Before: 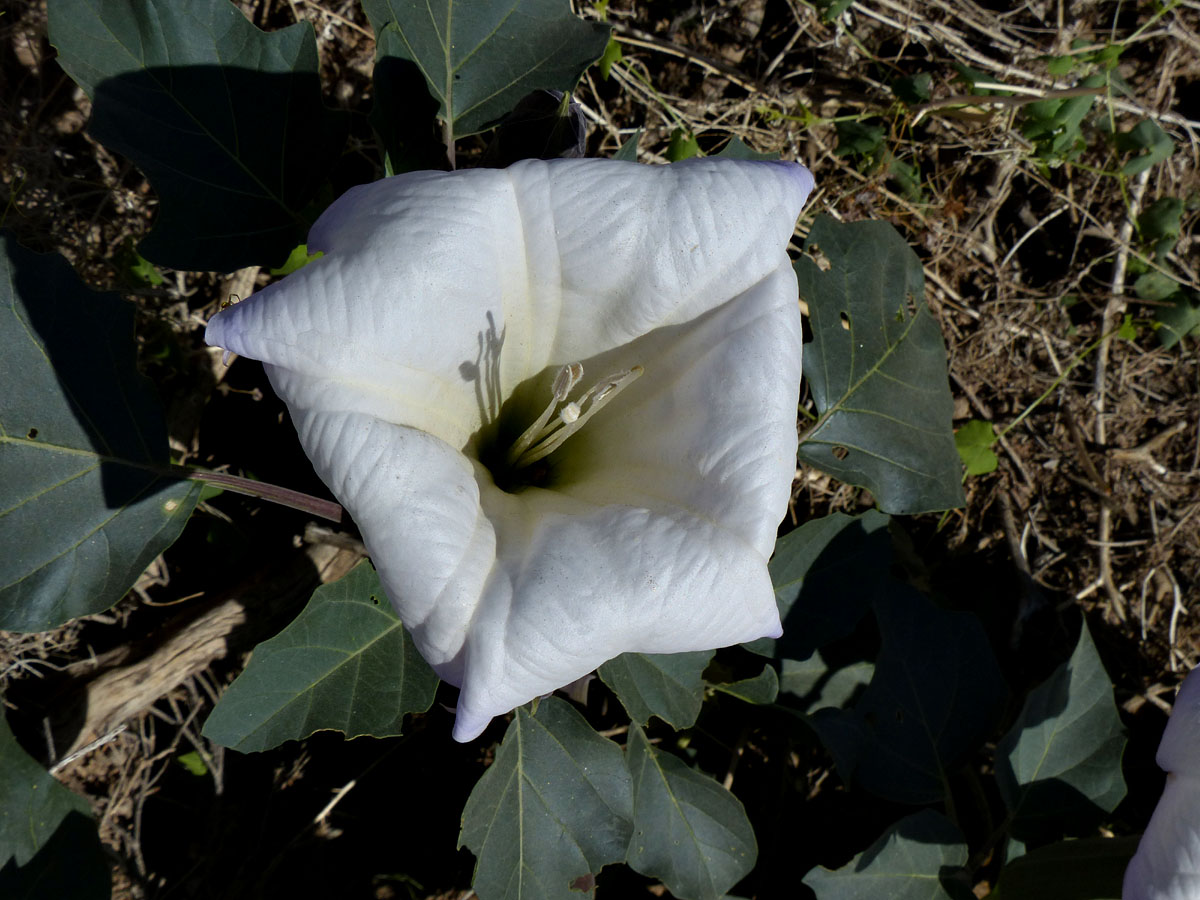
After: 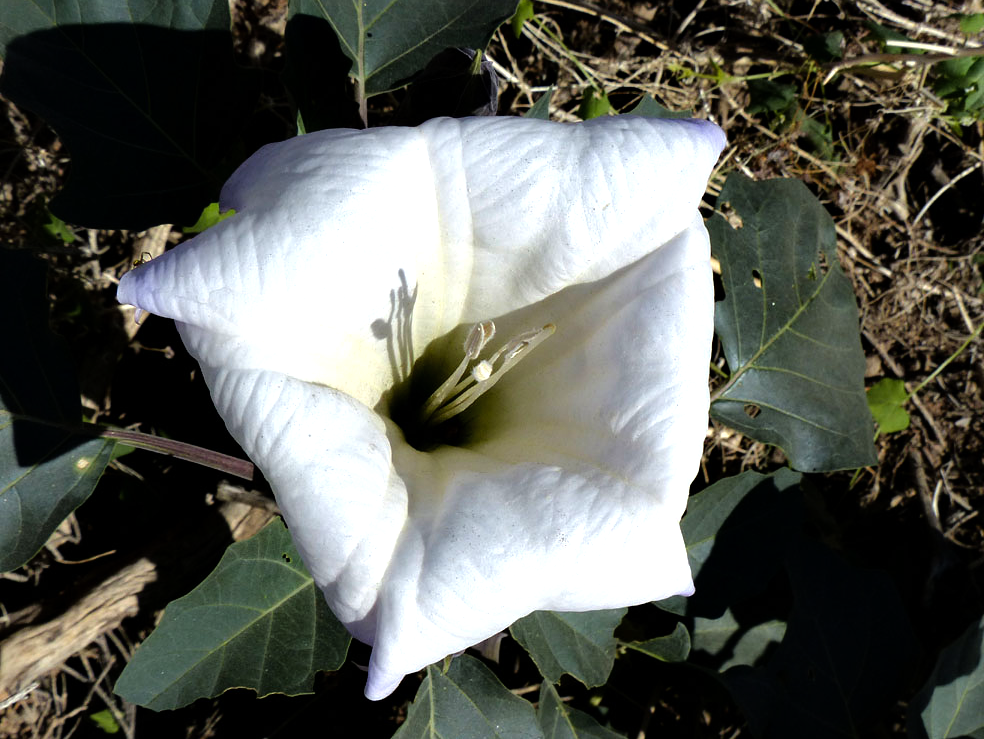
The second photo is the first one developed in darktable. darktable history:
crop and rotate: left 7.391%, top 4.708%, right 10.533%, bottom 13.123%
tone equalizer: -8 EV -1.11 EV, -7 EV -1.01 EV, -6 EV -0.884 EV, -5 EV -0.578 EV, -3 EV 0.578 EV, -2 EV 0.862 EV, -1 EV 0.994 EV, +0 EV 1.05 EV
shadows and highlights: shadows 24.95, white point adjustment -3.03, highlights -29.82
